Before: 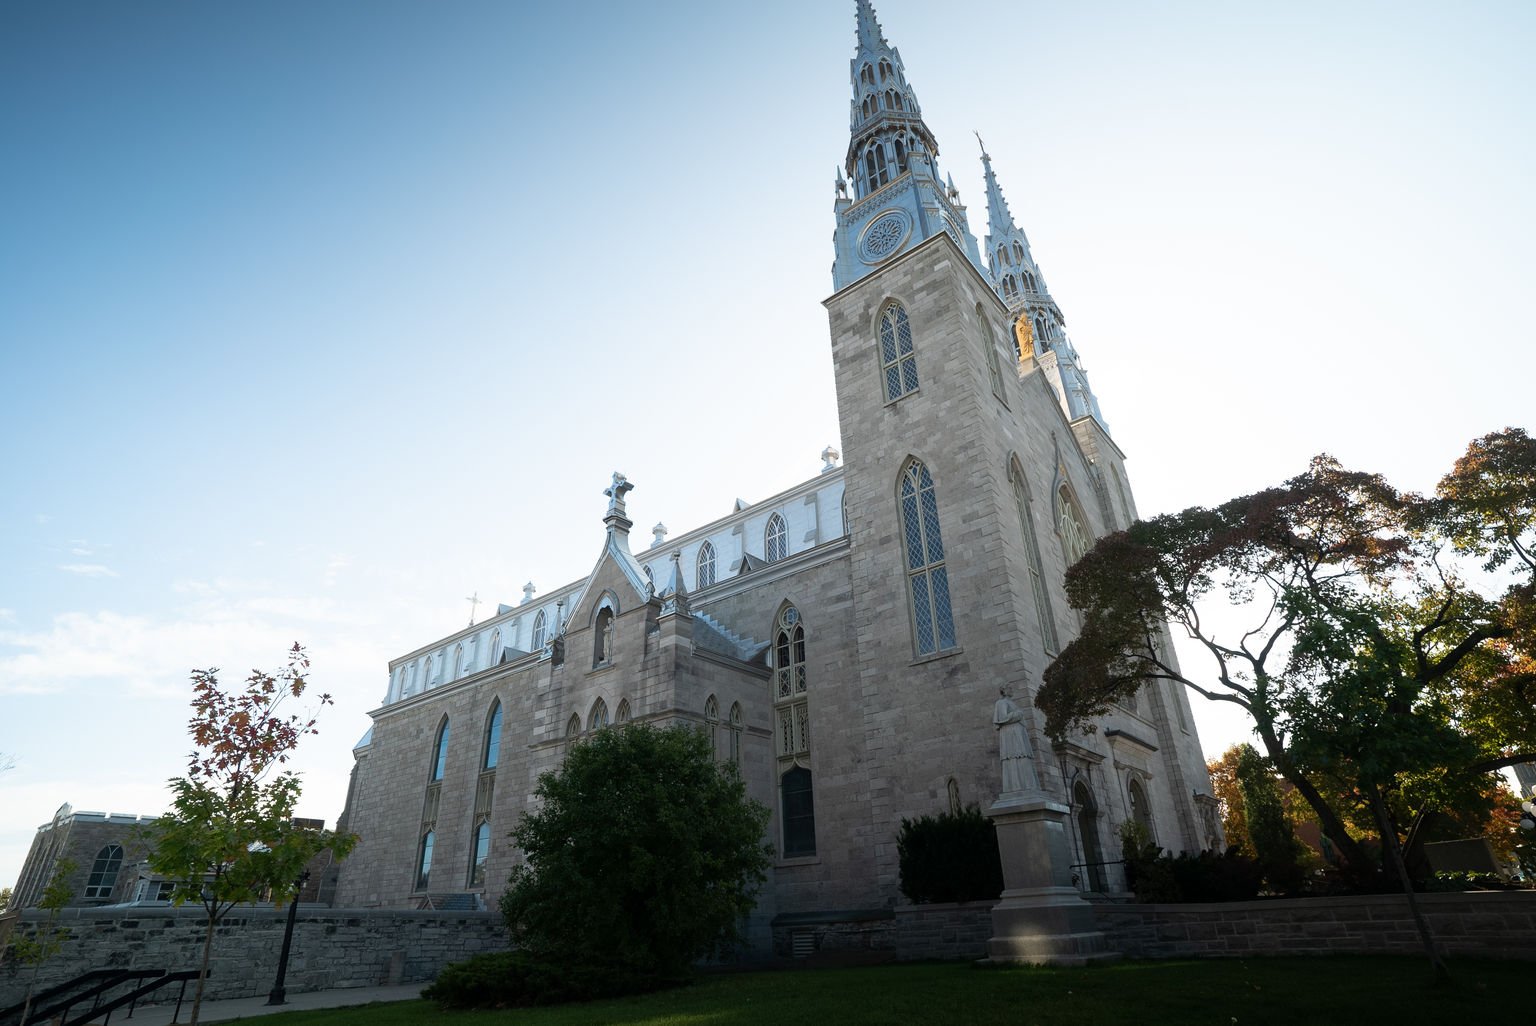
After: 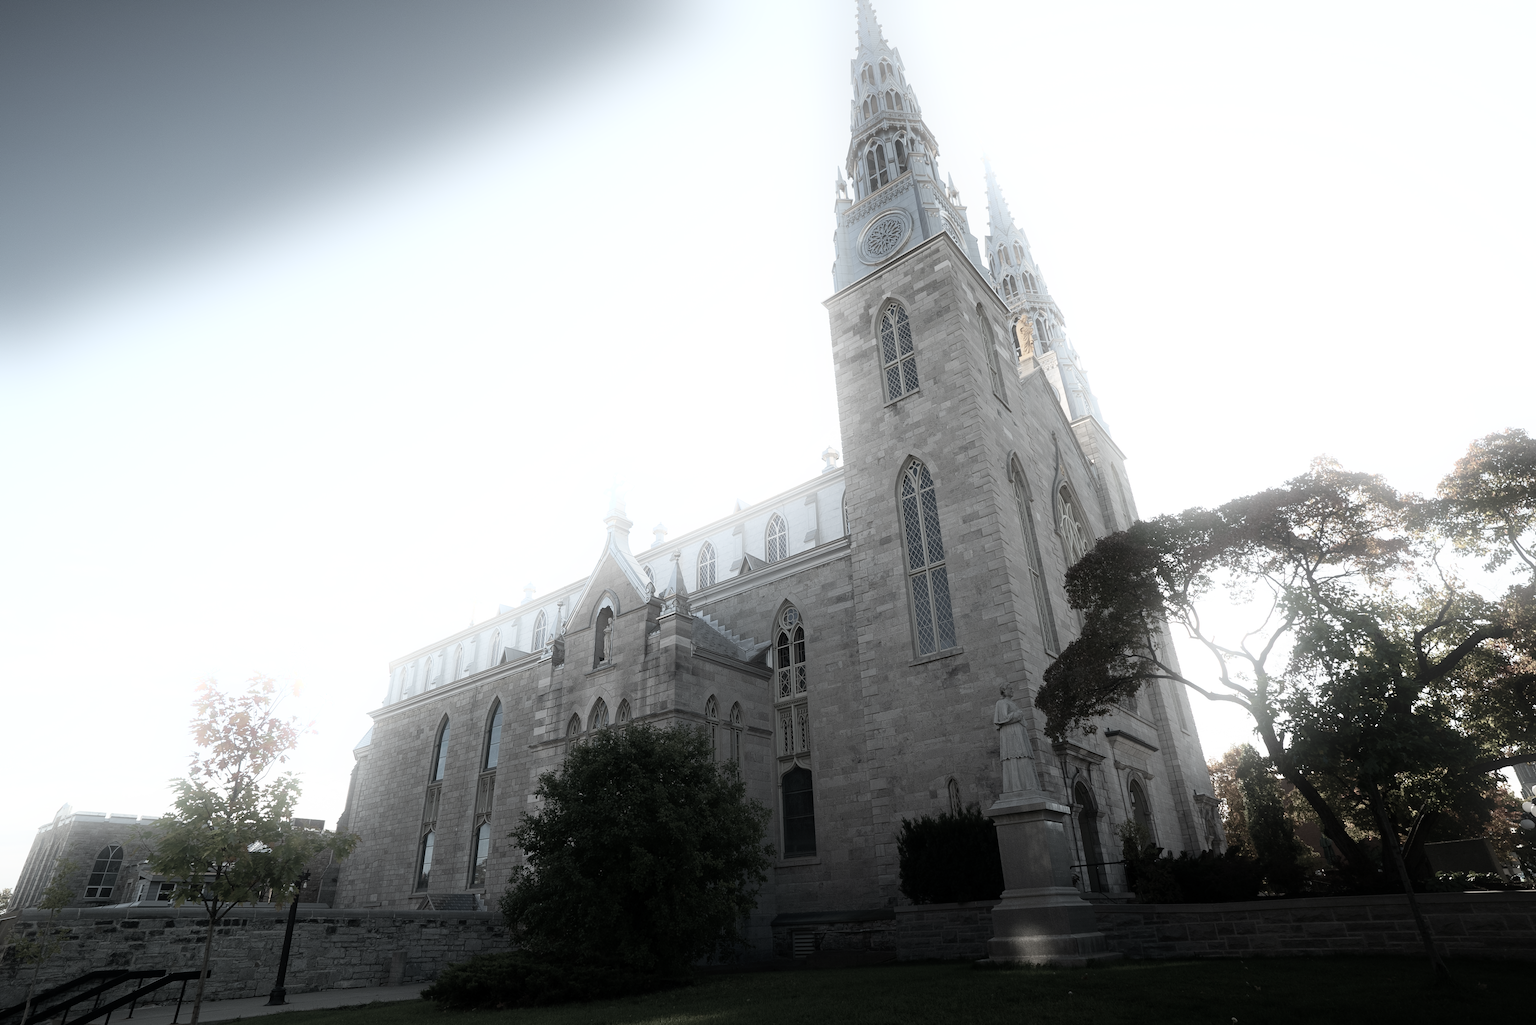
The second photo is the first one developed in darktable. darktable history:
bloom: on, module defaults
shadows and highlights: shadows -30, highlights 30
color correction: saturation 0.3
